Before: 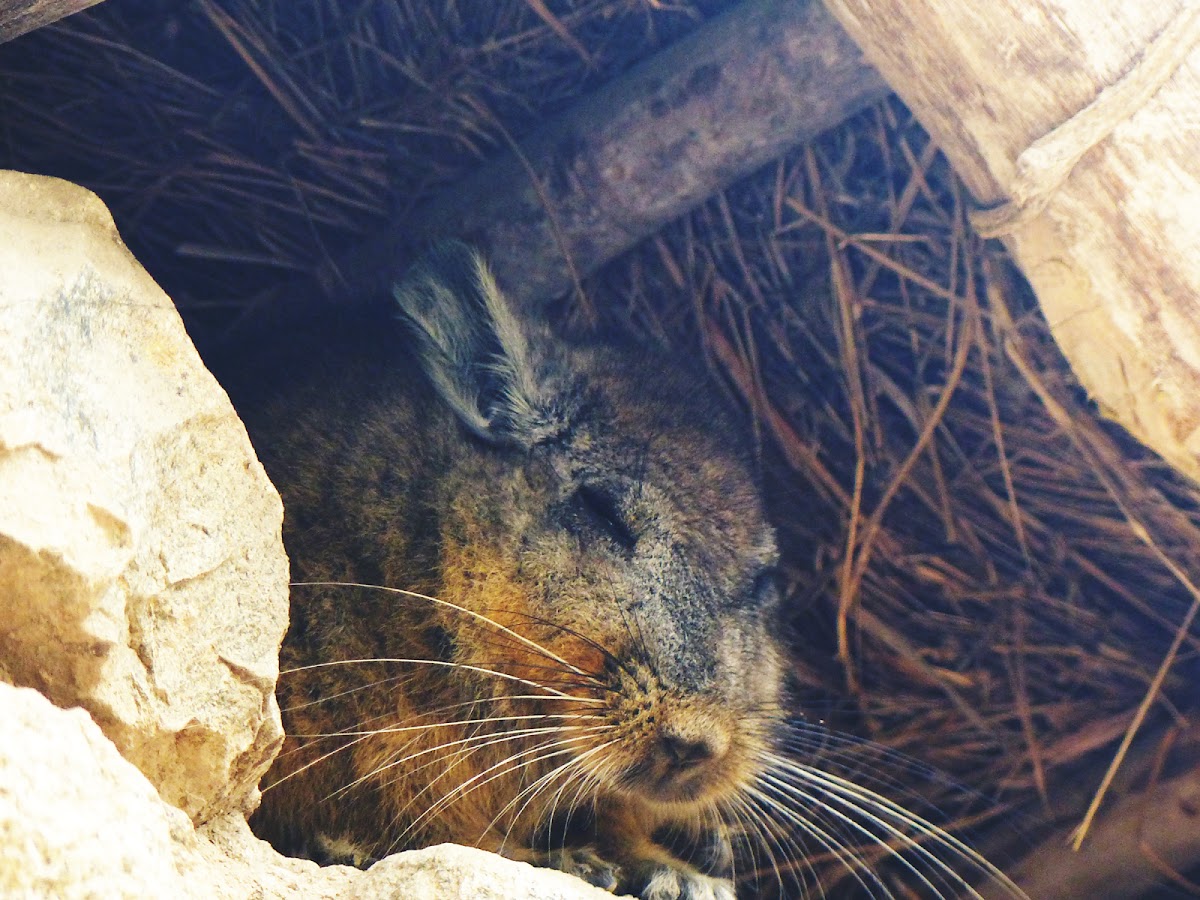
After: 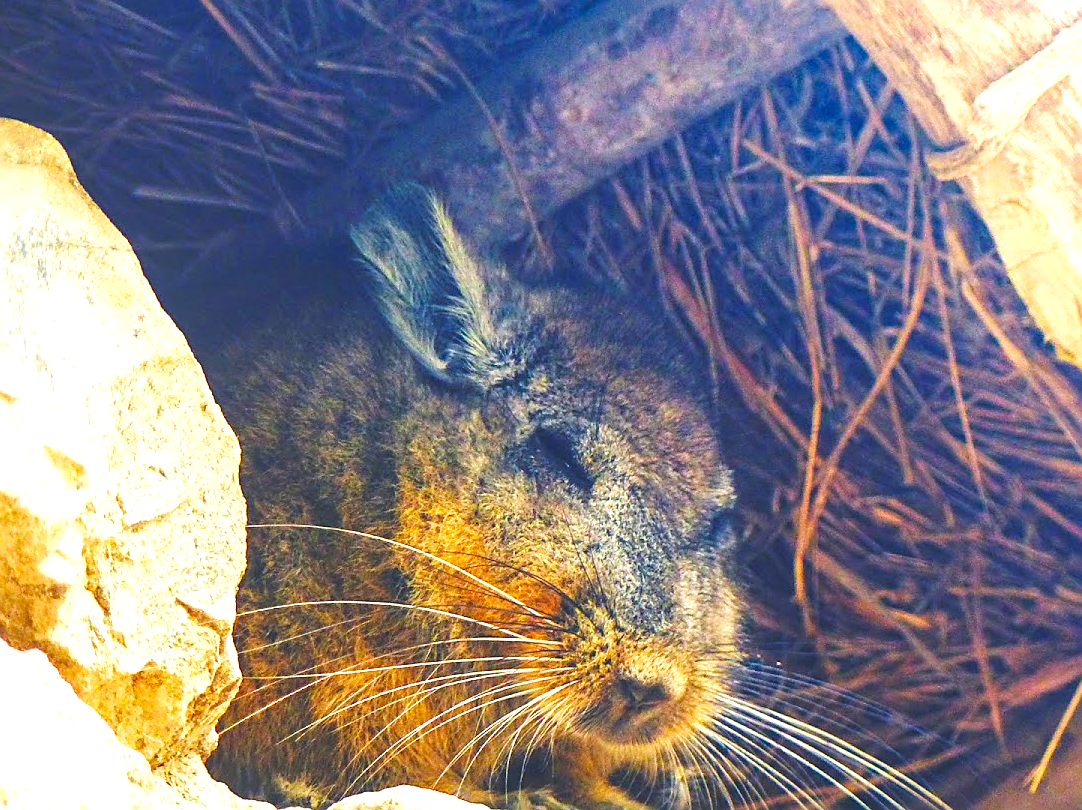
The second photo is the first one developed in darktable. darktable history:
contrast brightness saturation: contrast -0.098, brightness 0.041, saturation 0.085
levels: mode automatic
crop: left 3.664%, top 6.498%, right 6.115%, bottom 3.187%
exposure: black level correction -0.002, exposure 0.707 EV, compensate highlight preservation false
velvia: strength 32.55%, mid-tones bias 0.208
local contrast: on, module defaults
sharpen: on, module defaults
